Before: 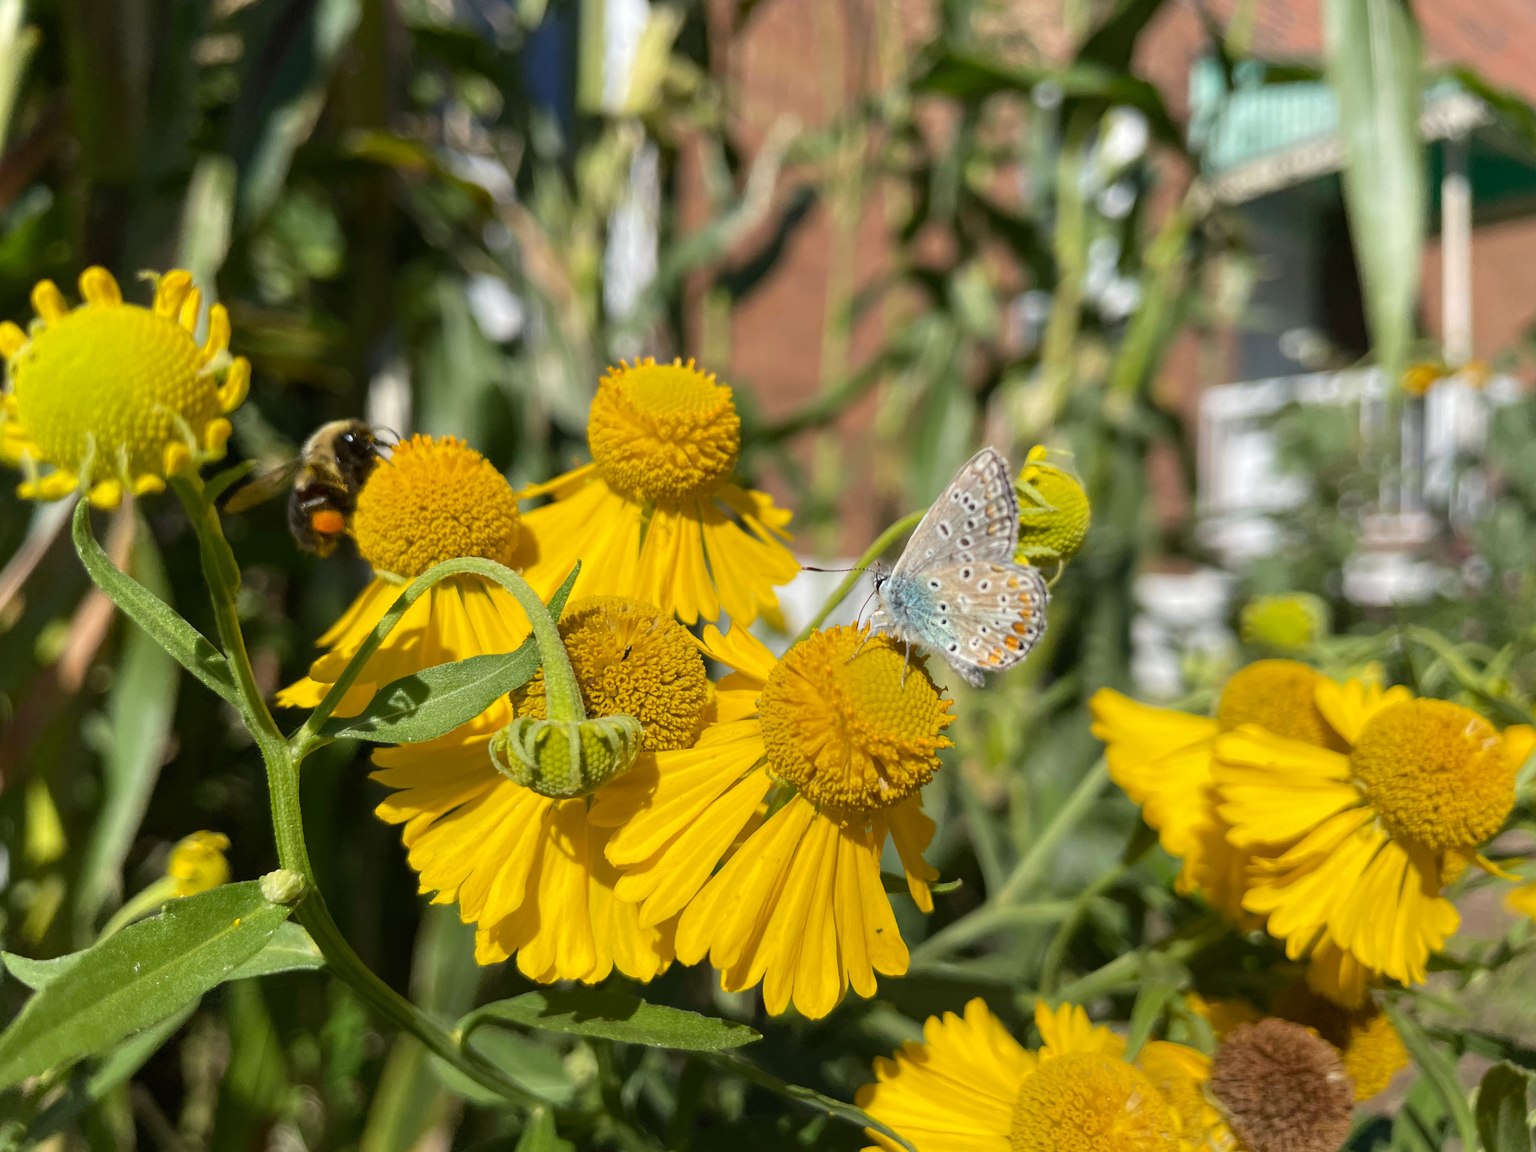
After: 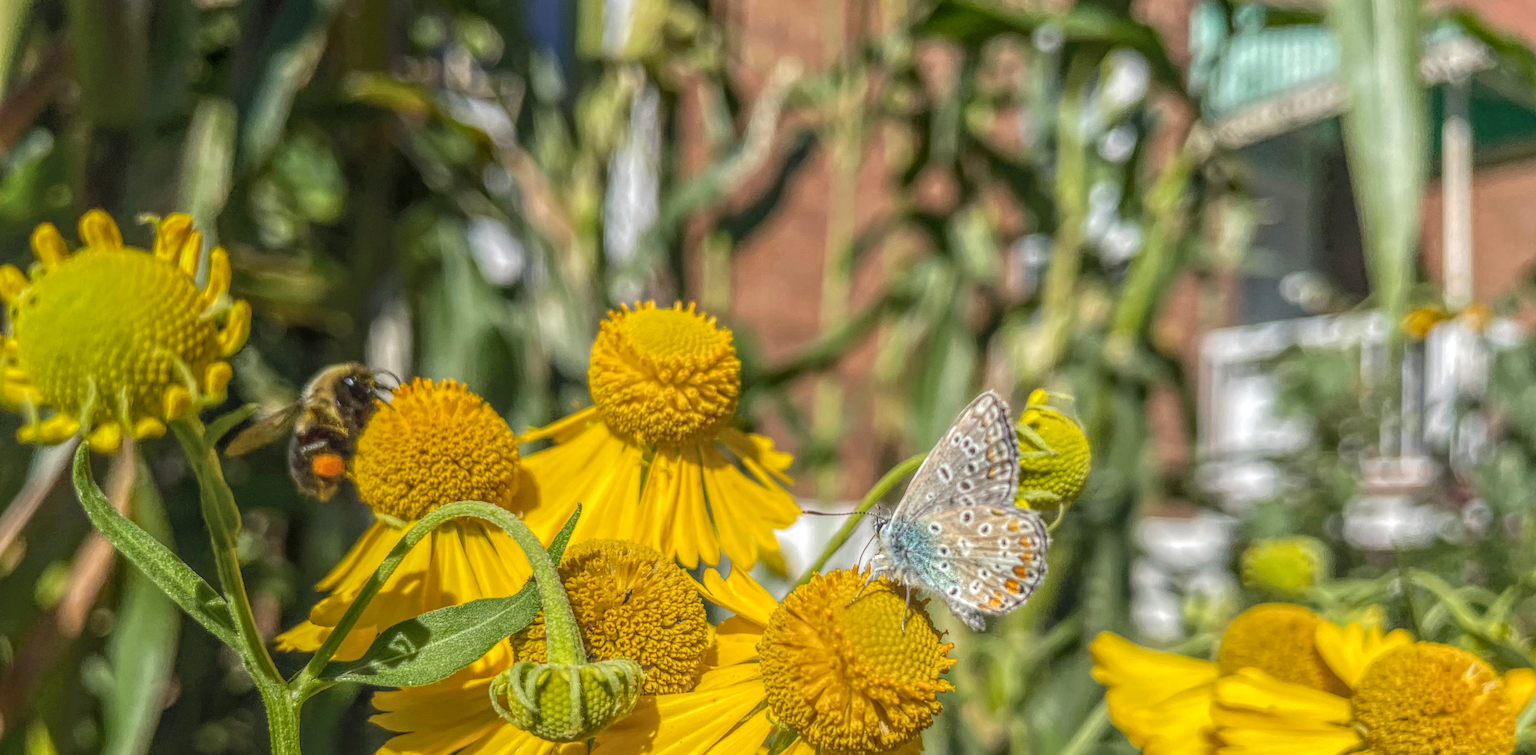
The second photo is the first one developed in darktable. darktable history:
exposure: exposure 0.124 EV, compensate exposure bias true, compensate highlight preservation false
local contrast: highlights 20%, shadows 27%, detail 200%, midtone range 0.2
crop and rotate: top 4.93%, bottom 29.436%
